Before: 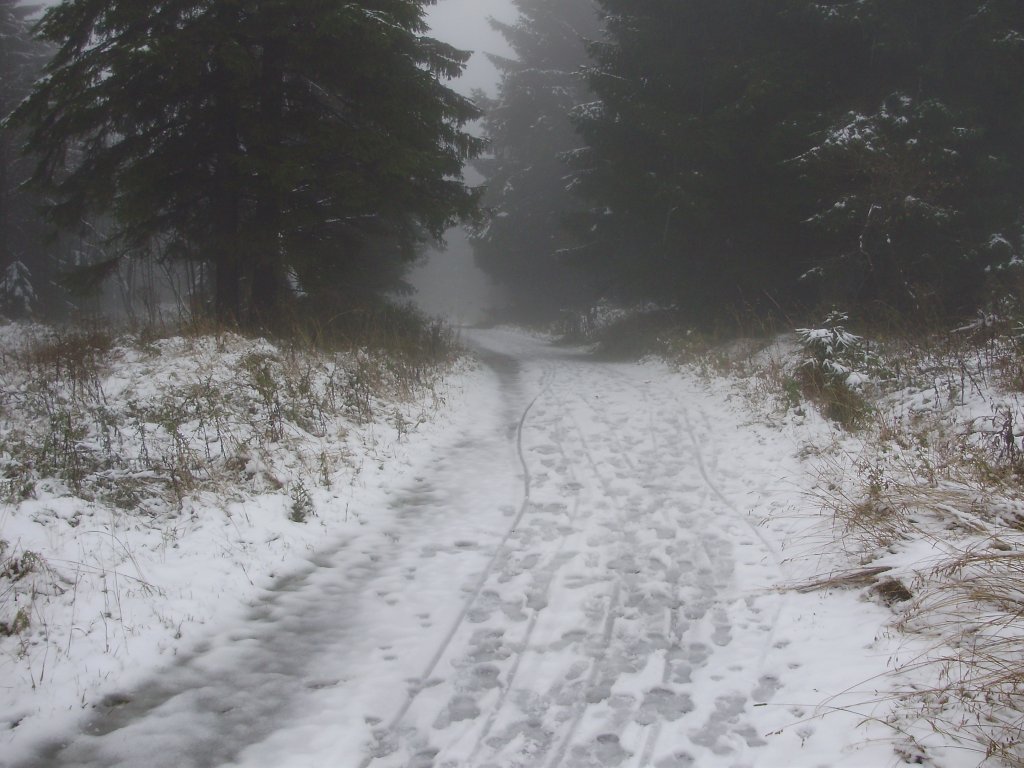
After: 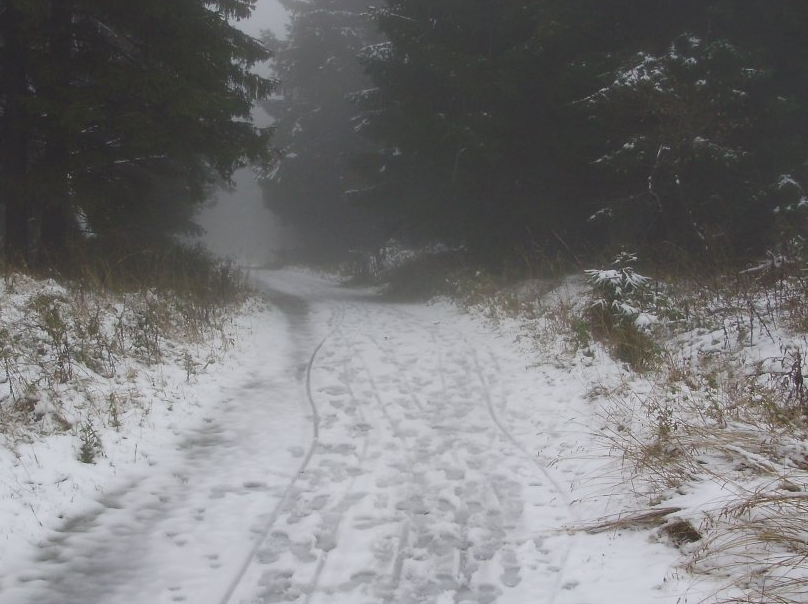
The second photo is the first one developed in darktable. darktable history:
crop and rotate: left 20.639%, top 7.724%, right 0.383%, bottom 13.609%
